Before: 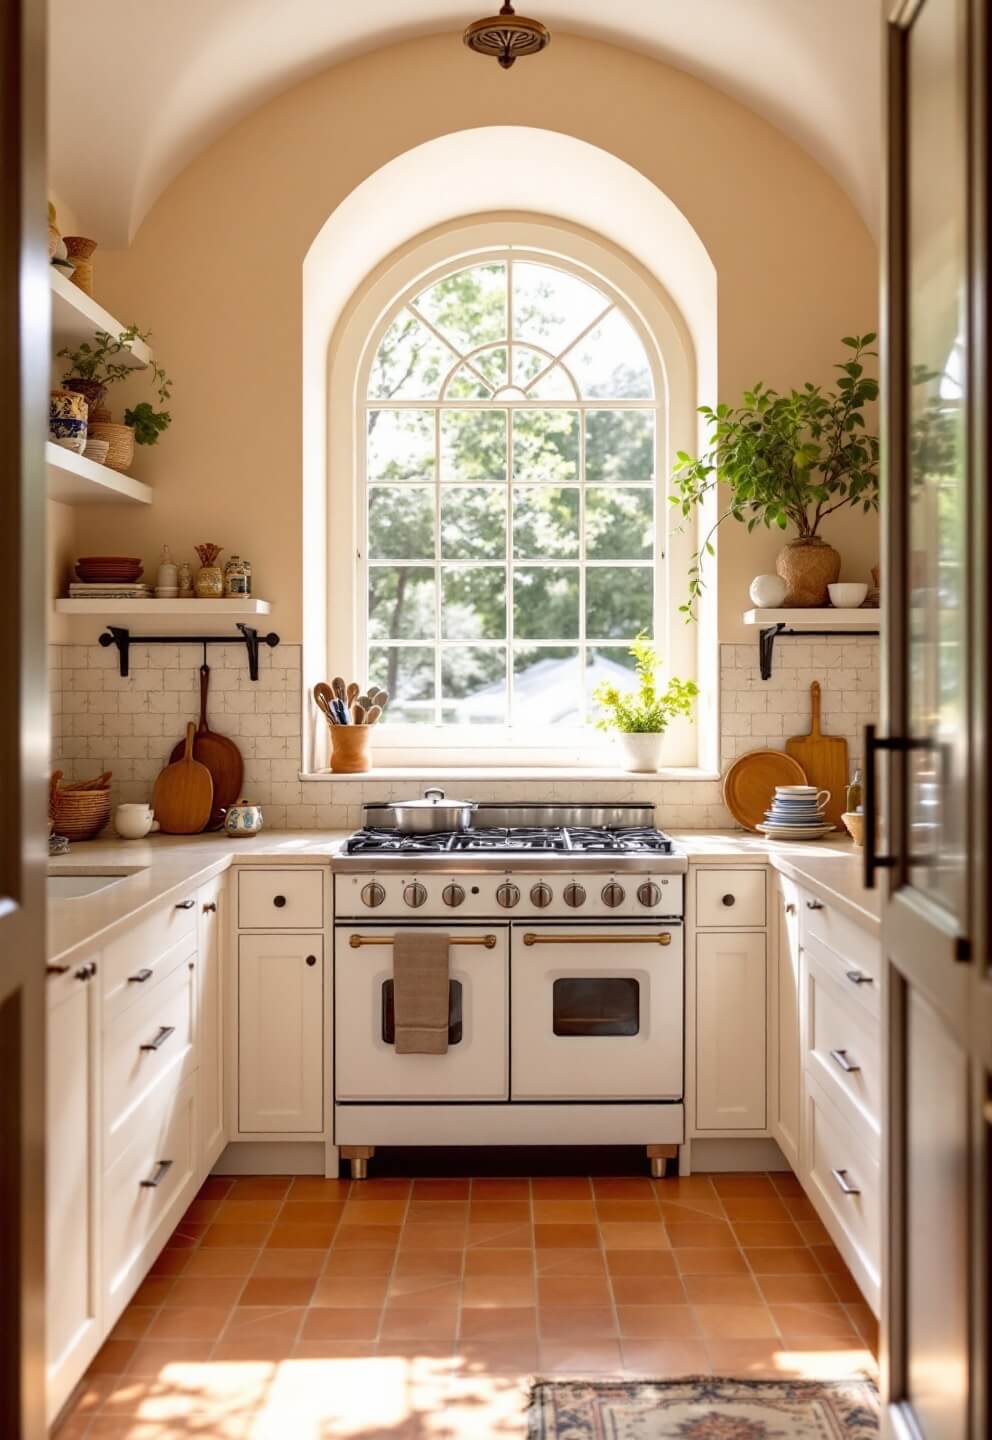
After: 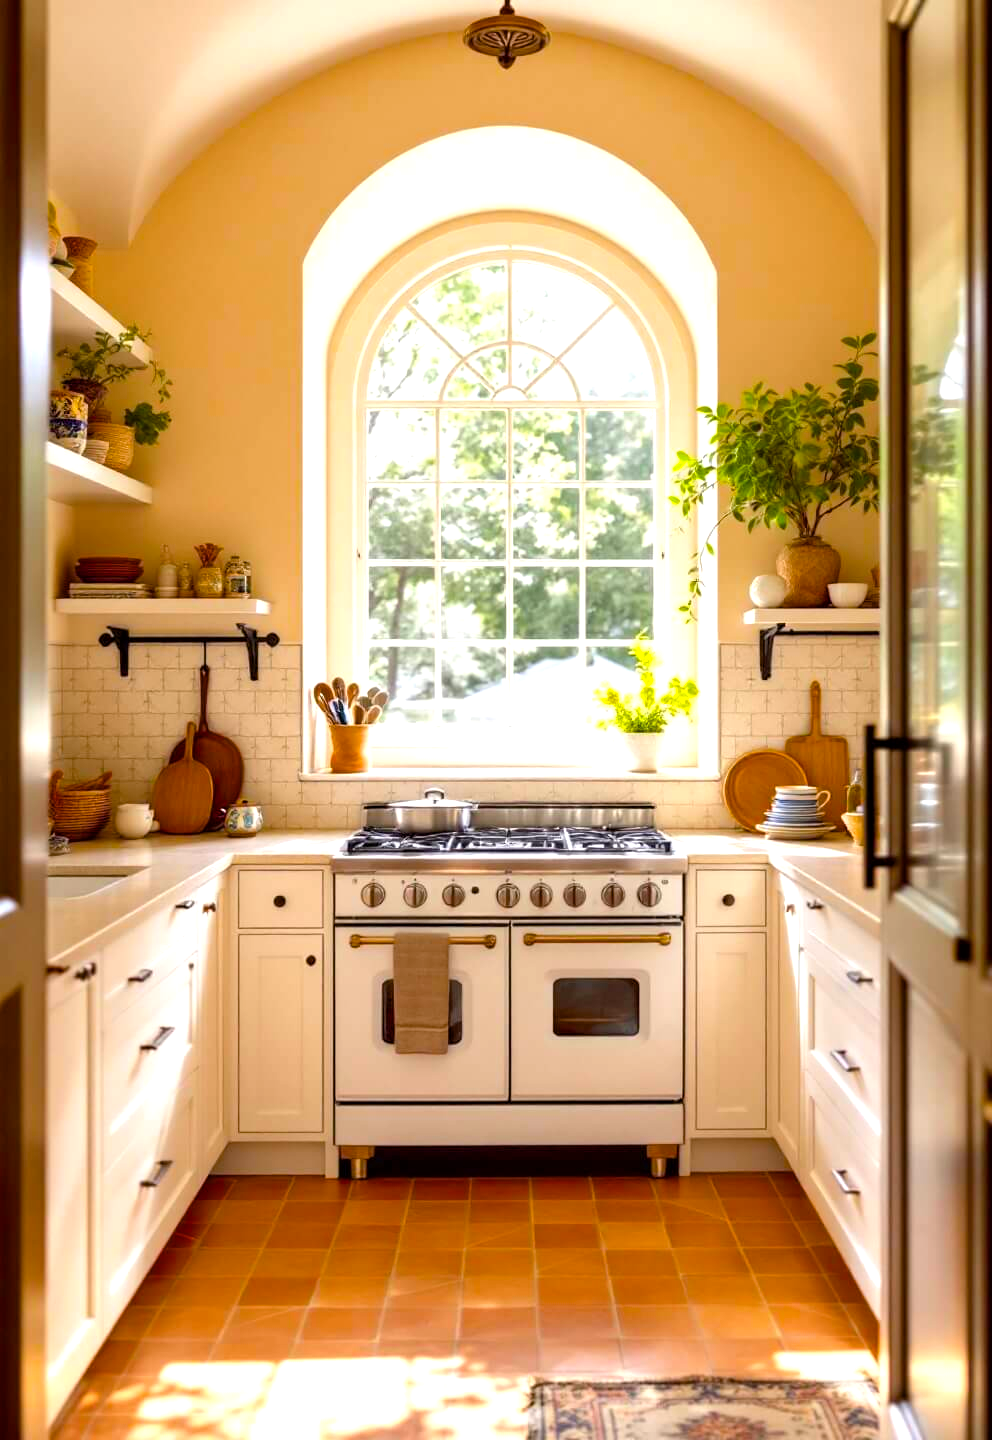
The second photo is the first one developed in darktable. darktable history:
exposure: black level correction 0.001, exposure 0.5 EV, compensate highlight preservation false
color balance rgb: perceptual saturation grading › global saturation 36.749%, global vibrance 20%
